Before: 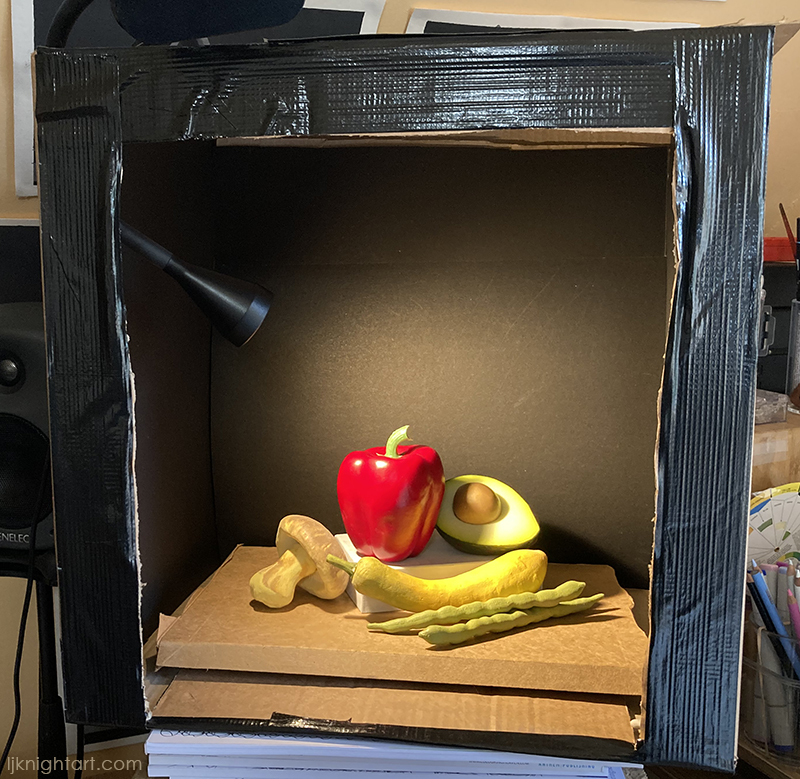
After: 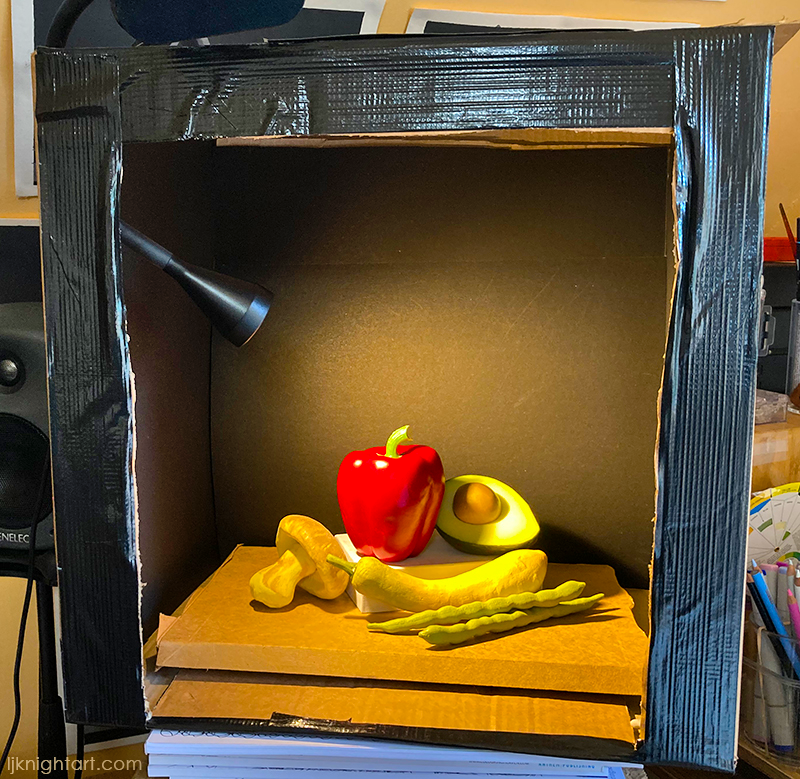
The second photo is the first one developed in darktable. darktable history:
shadows and highlights: shadows 60, soften with gaussian
color balance rgb: linear chroma grading › global chroma 15%, perceptual saturation grading › global saturation 30%
